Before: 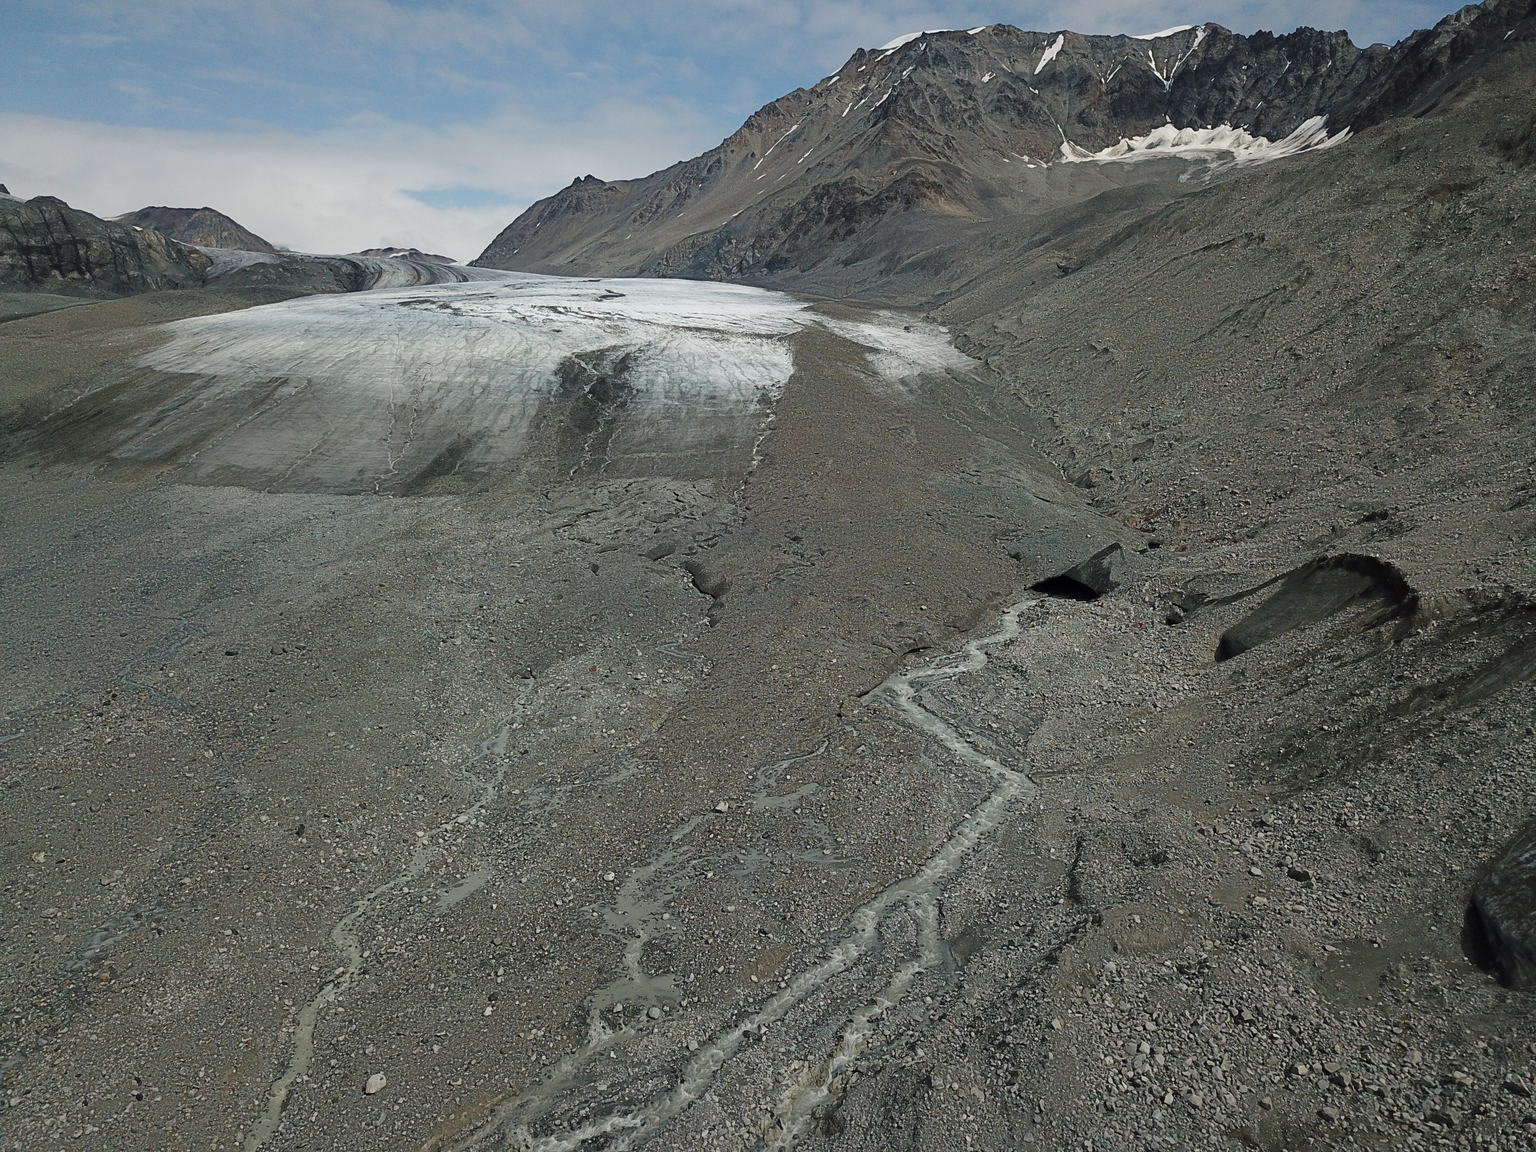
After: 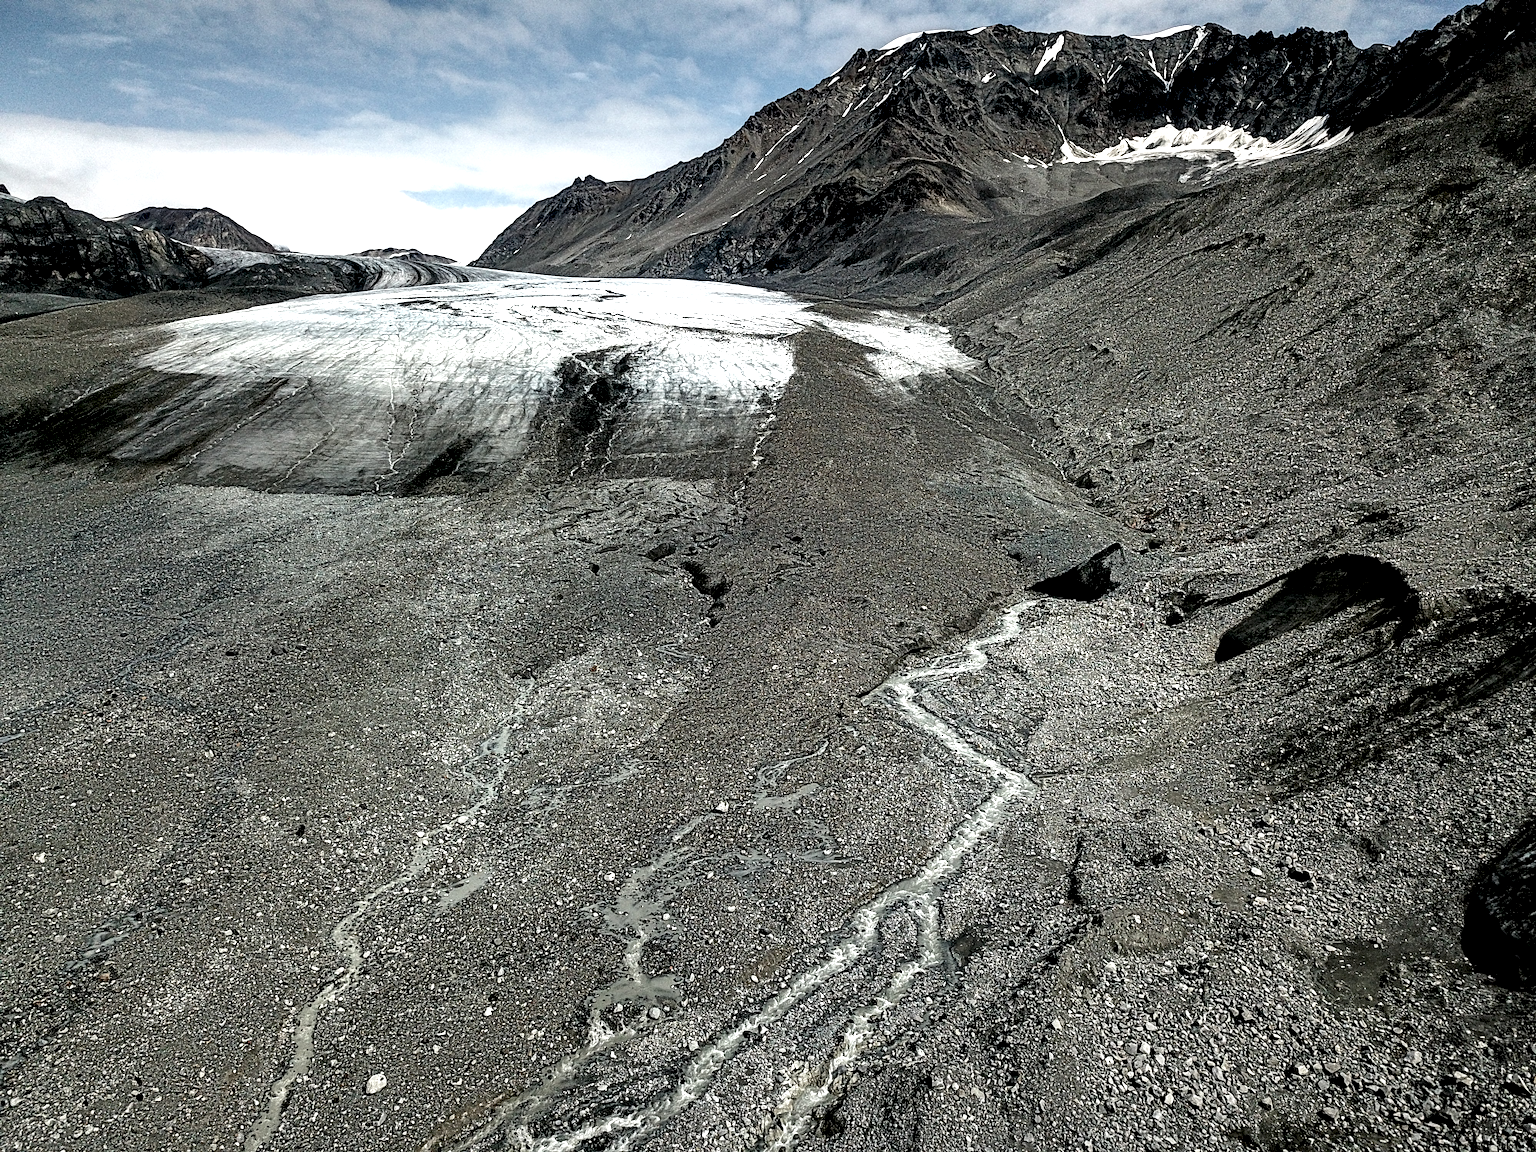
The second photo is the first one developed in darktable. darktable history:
local contrast: highlights 116%, shadows 41%, detail 295%
